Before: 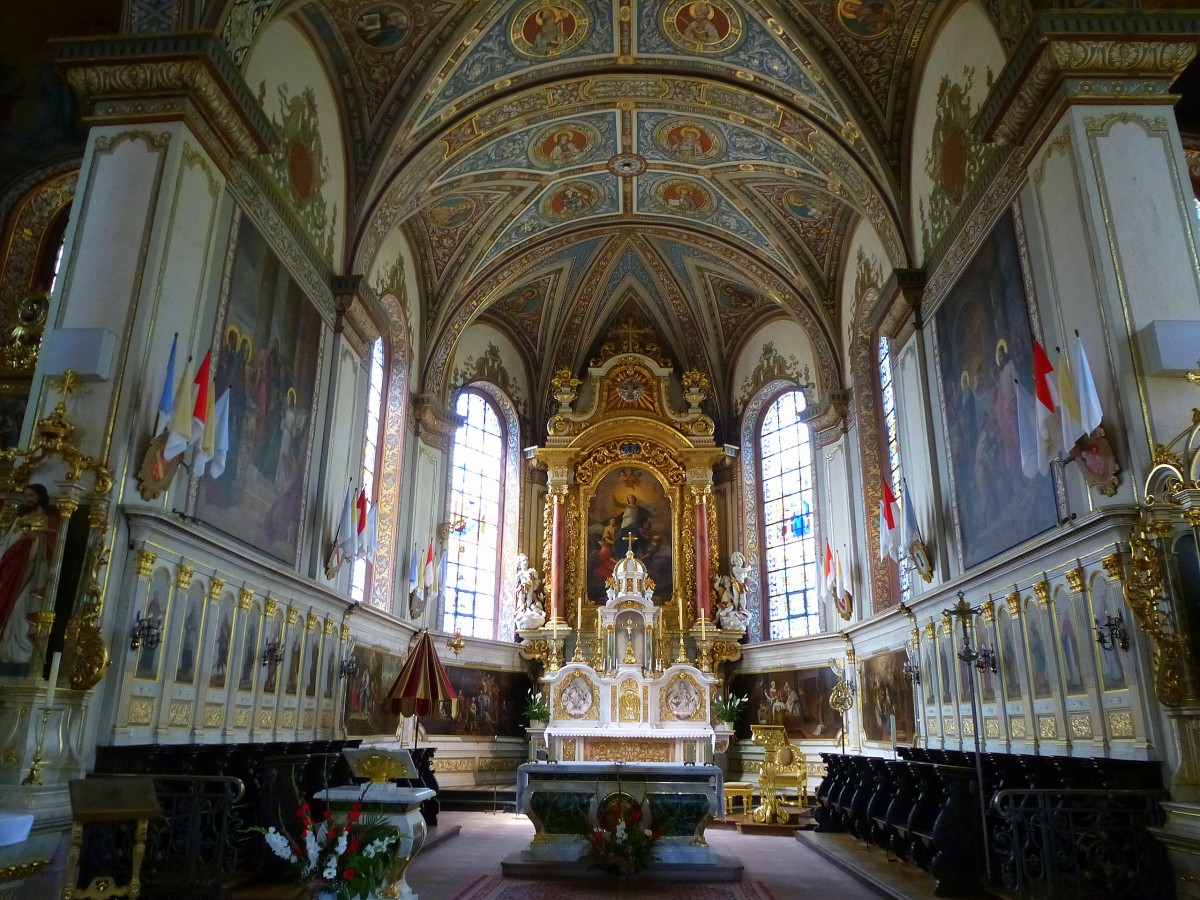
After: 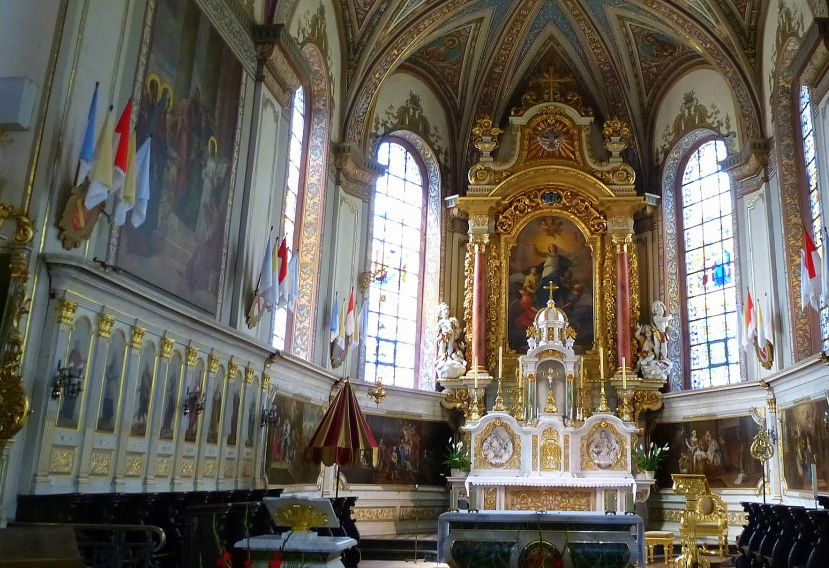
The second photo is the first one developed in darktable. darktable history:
crop: left 6.617%, top 27.997%, right 24.242%, bottom 8.834%
